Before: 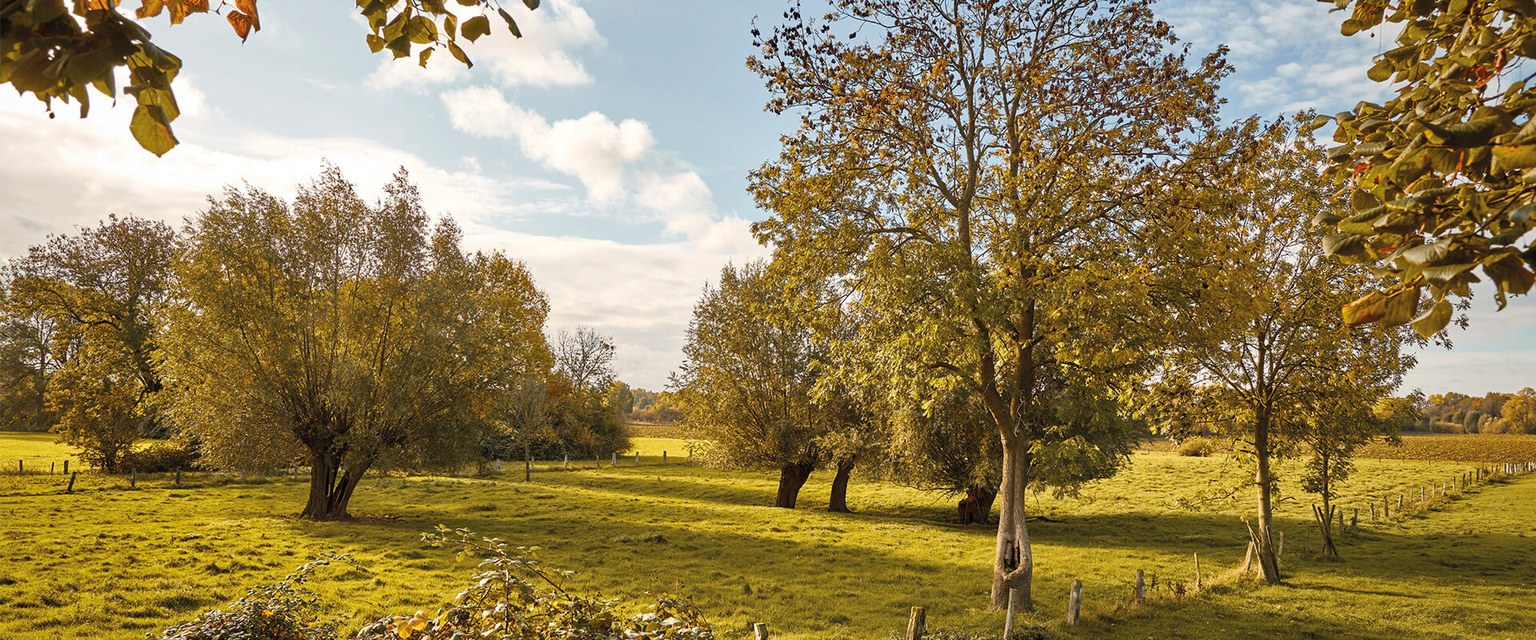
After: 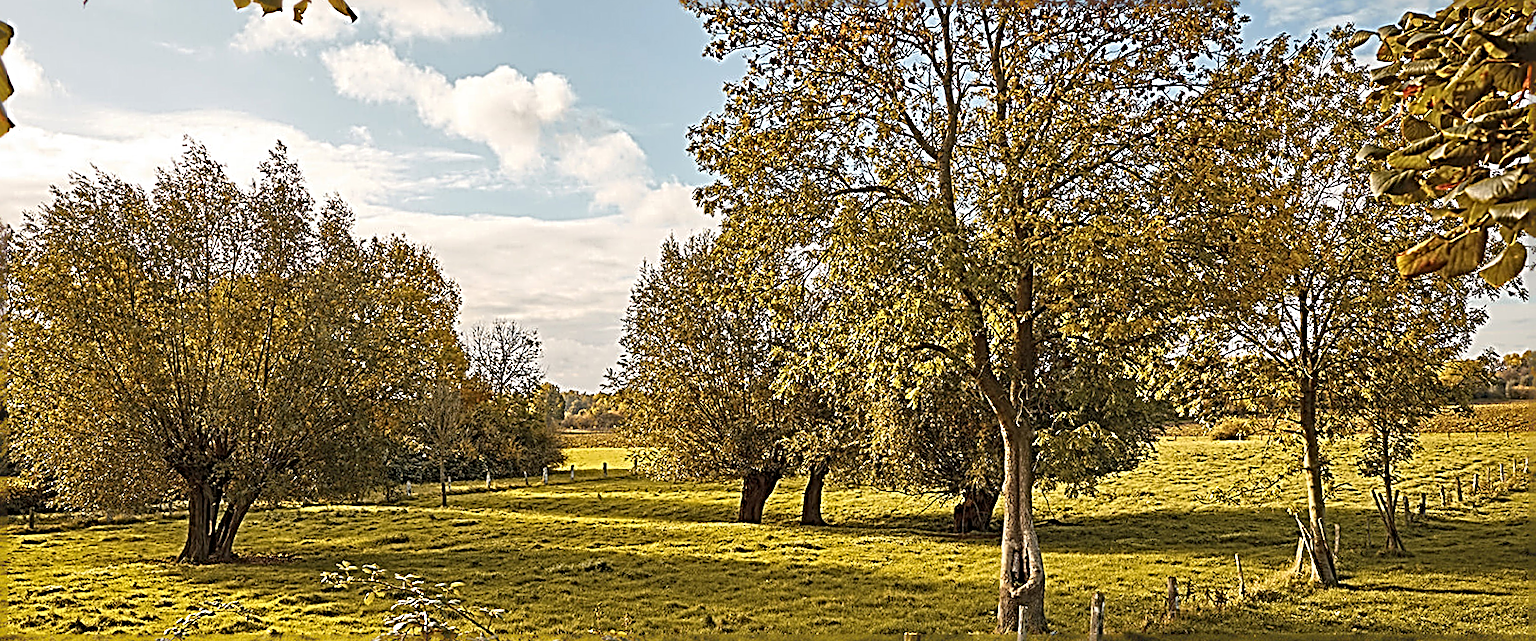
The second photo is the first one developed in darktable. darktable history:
crop and rotate: angle 2.64°, left 6.057%, top 5.689%
shadows and highlights: radius 127.7, shadows 21.25, highlights -22, low approximation 0.01
sharpen: radius 3.194, amount 1.721
